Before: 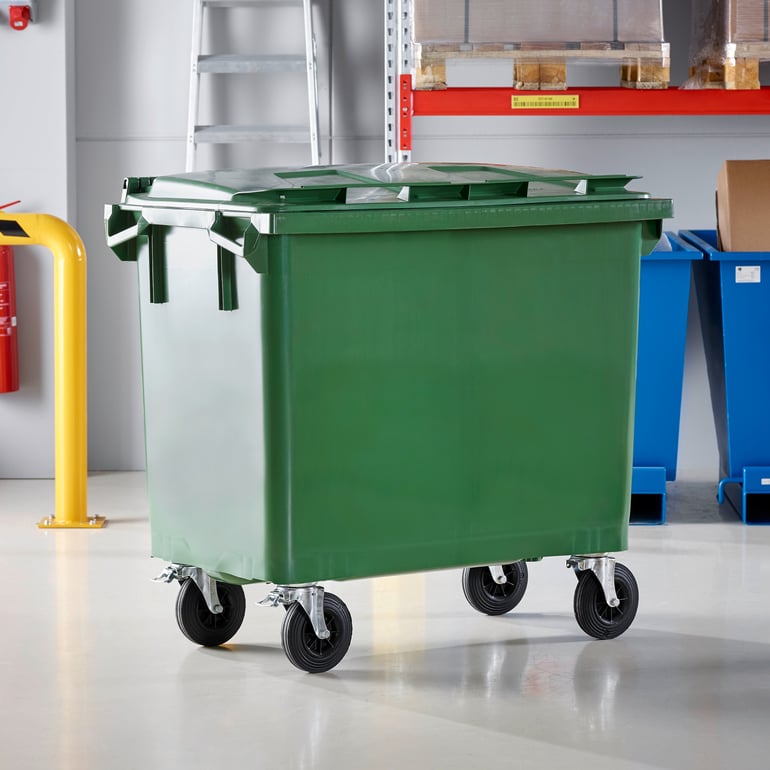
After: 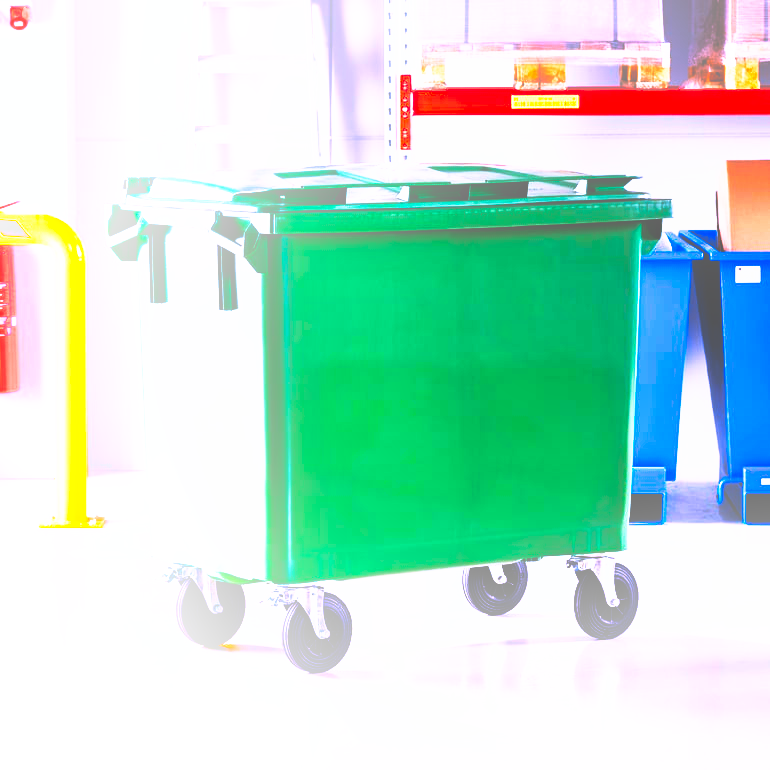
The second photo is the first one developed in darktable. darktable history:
tone curve: curves: ch0 [(0, 0) (0.003, 0) (0.011, 0.001) (0.025, 0.003) (0.044, 0.003) (0.069, 0.006) (0.1, 0.009) (0.136, 0.014) (0.177, 0.029) (0.224, 0.061) (0.277, 0.127) (0.335, 0.218) (0.399, 0.38) (0.468, 0.588) (0.543, 0.809) (0.623, 0.947) (0.709, 0.987) (0.801, 0.99) (0.898, 0.99) (1, 1)], preserve colors none
white balance: red 1.042, blue 1.17
bloom: size 40%
